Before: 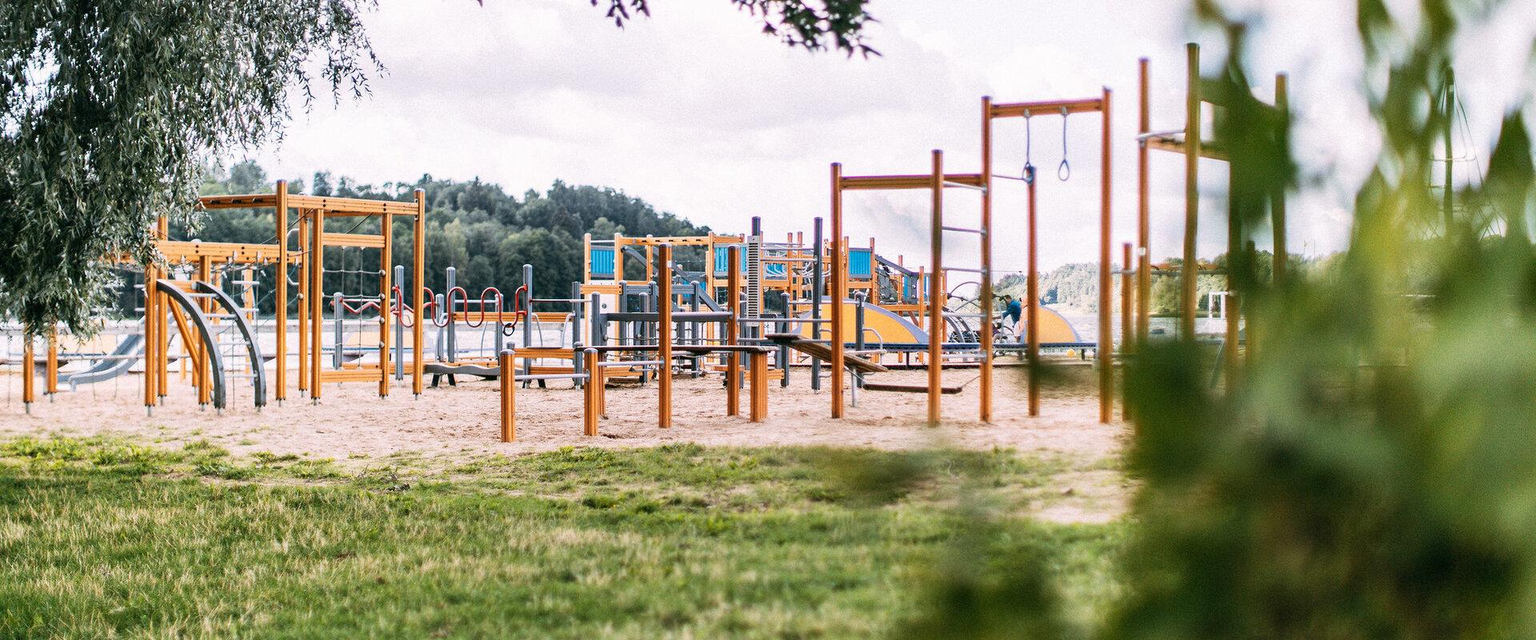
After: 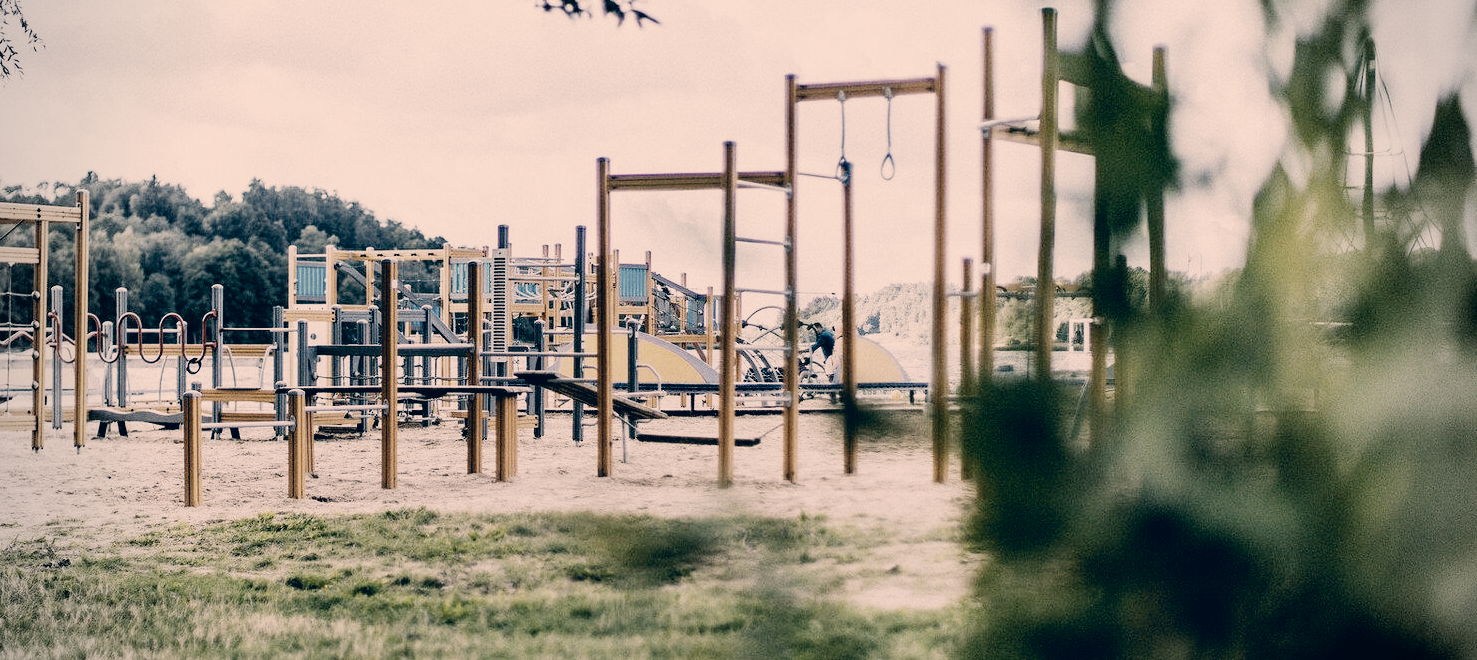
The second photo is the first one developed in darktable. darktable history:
color correction: highlights a* 10.29, highlights b* 13.95, shadows a* -10.06, shadows b* -14.91
vignetting: fall-off radius 31.82%, brightness -0.277
filmic rgb: black relative exposure -5.11 EV, white relative exposure 3.96 EV, threshold 5.98 EV, hardness 2.89, contrast 1.301, highlights saturation mix -31.12%, add noise in highlights 0.002, preserve chrominance no, color science v4 (2020), enable highlight reconstruction true
crop: left 23.021%, top 5.848%, bottom 11.619%
